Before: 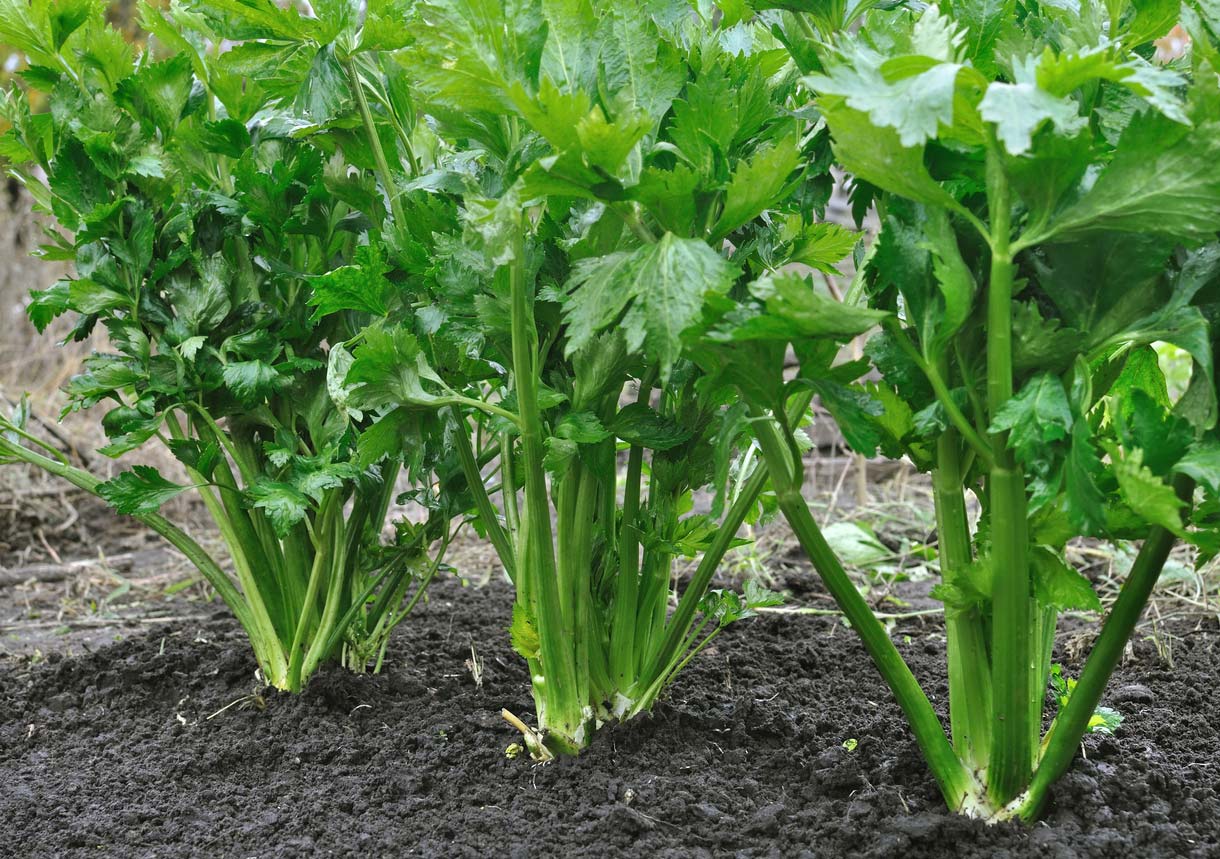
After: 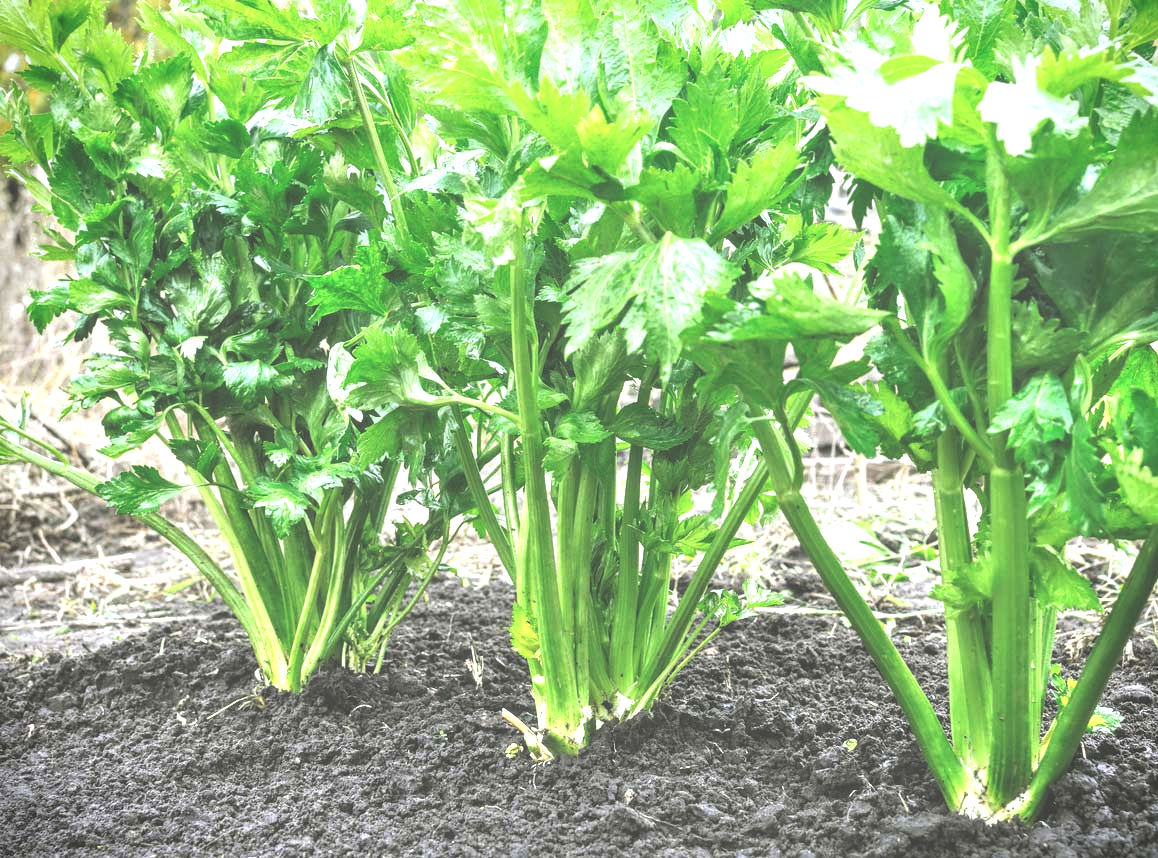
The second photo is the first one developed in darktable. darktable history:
crop and rotate: left 0%, right 5.075%
vignetting: saturation -0.027, dithering 8-bit output
exposure: black level correction -0.024, exposure 1.397 EV, compensate exposure bias true, compensate highlight preservation false
local contrast: on, module defaults
